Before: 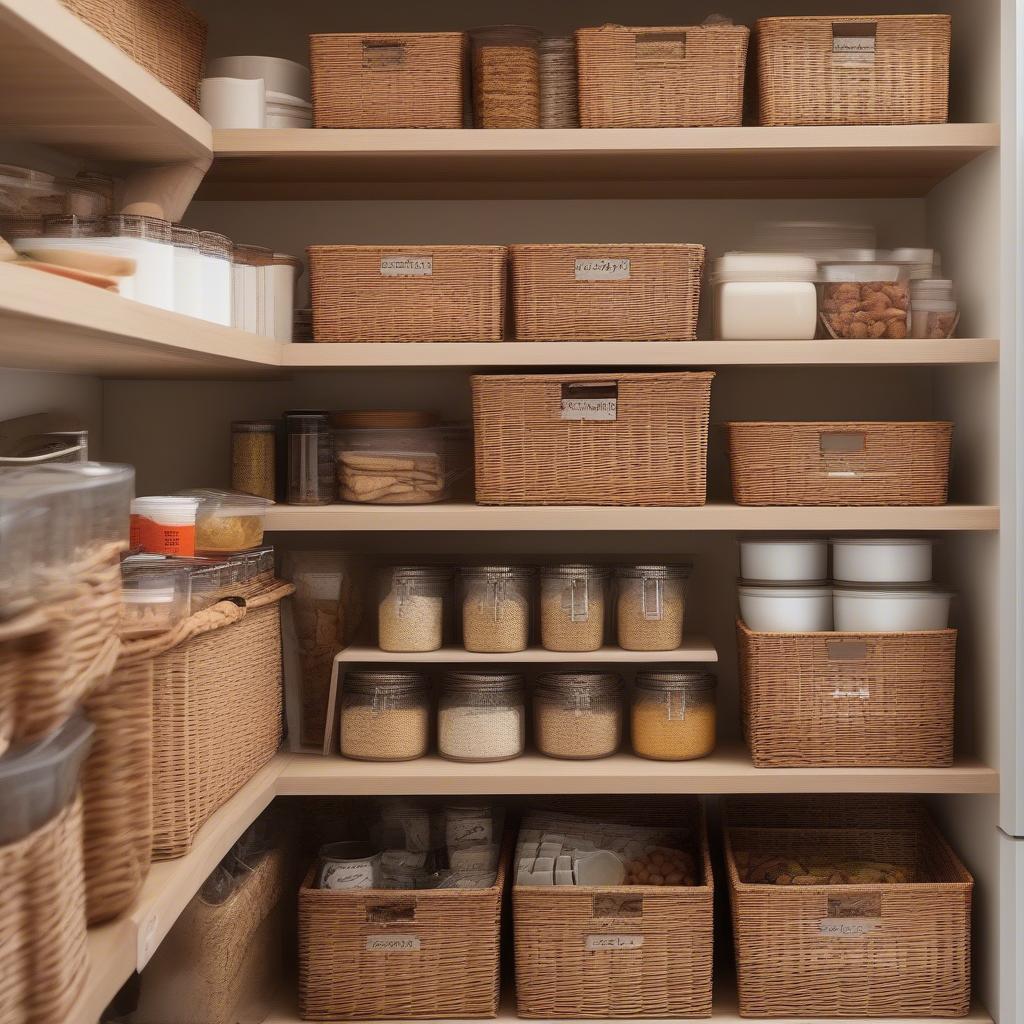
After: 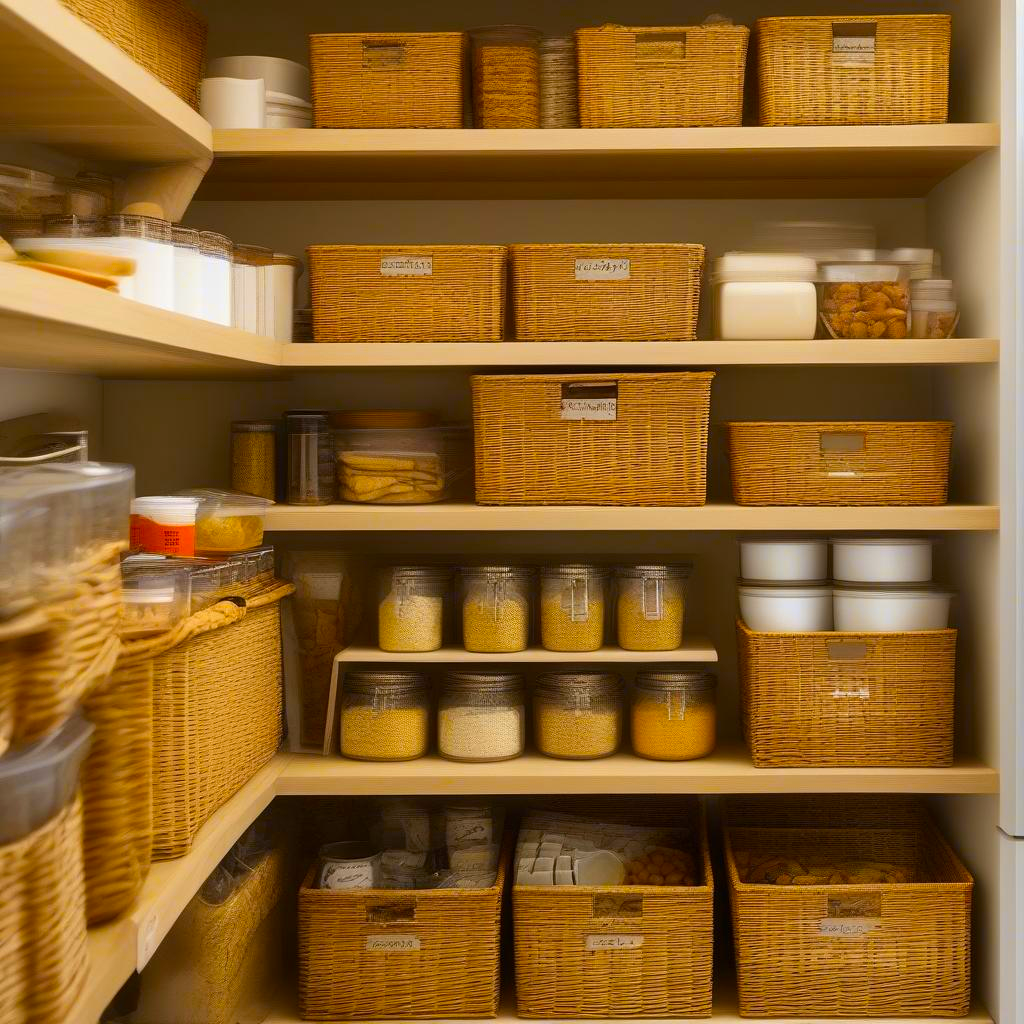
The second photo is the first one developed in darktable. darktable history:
color balance rgb: linear chroma grading › global chroma 3.45%, perceptual saturation grading › global saturation 11.24%, perceptual brilliance grading › global brilliance 3.04%, global vibrance 2.8%
color contrast: green-magenta contrast 1.12, blue-yellow contrast 1.95, unbound 0
